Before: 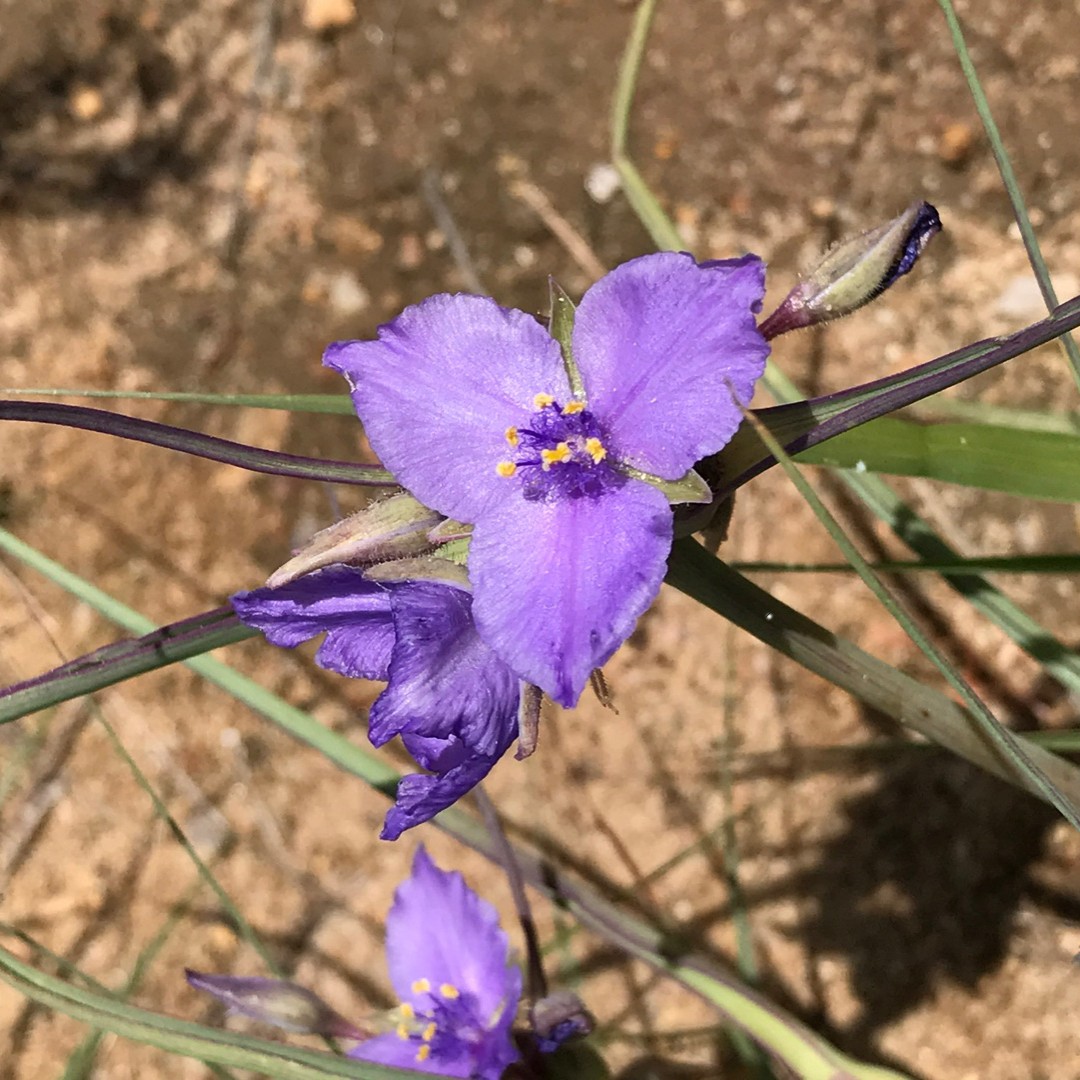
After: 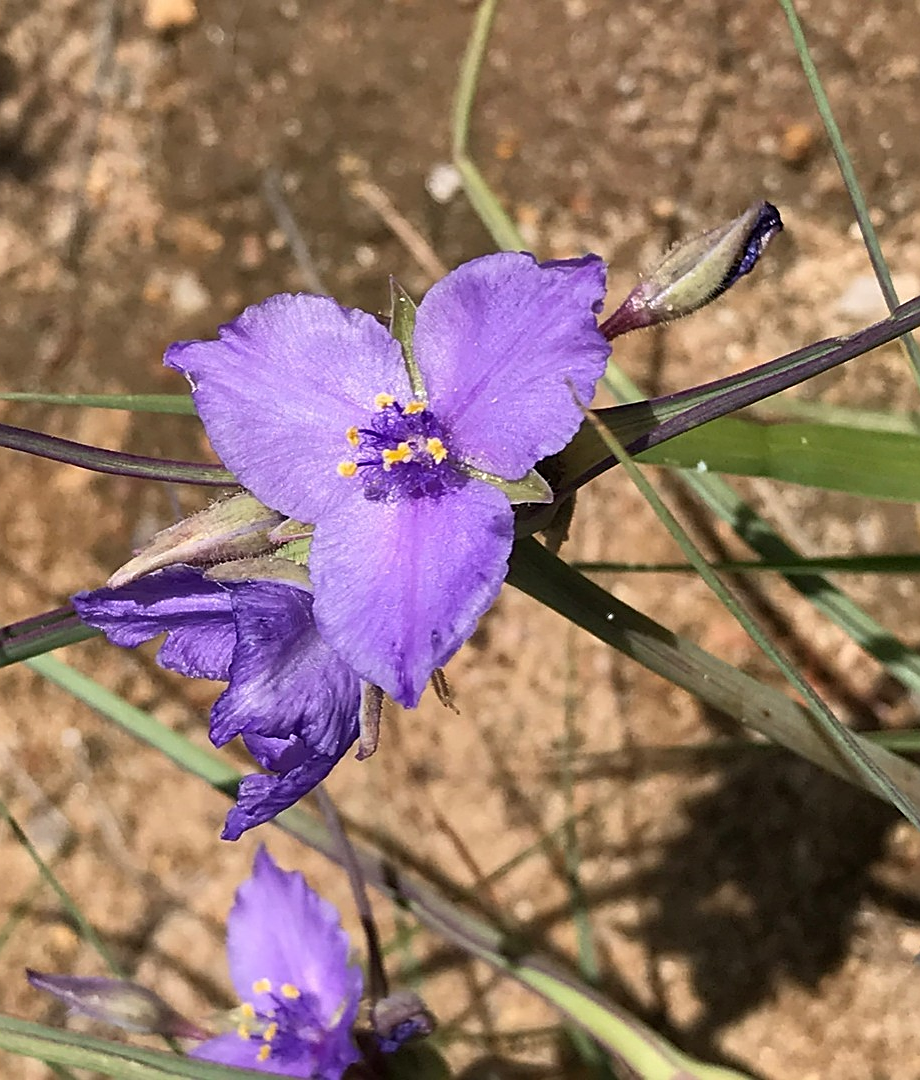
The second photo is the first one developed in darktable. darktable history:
crop and rotate: left 14.735%
sharpen: on, module defaults
